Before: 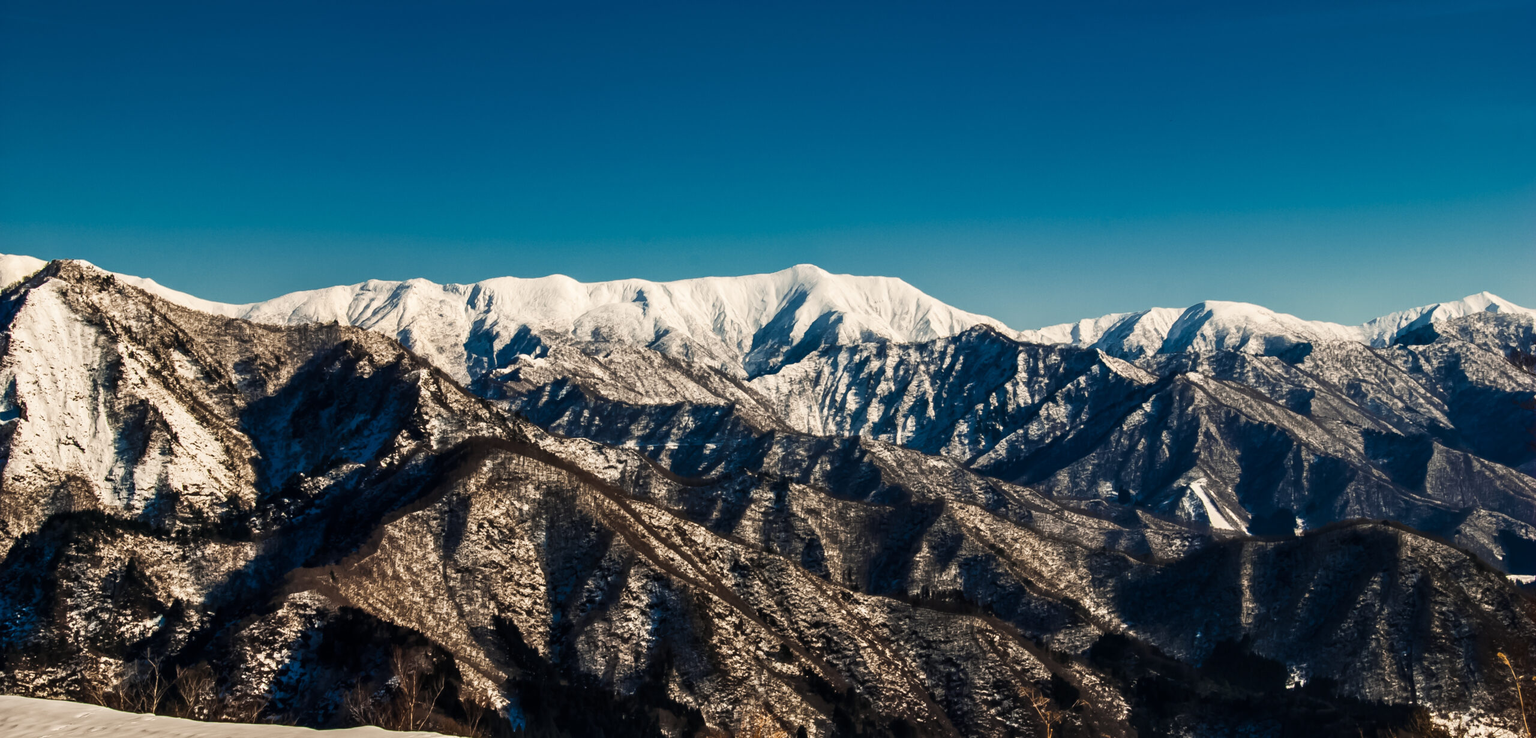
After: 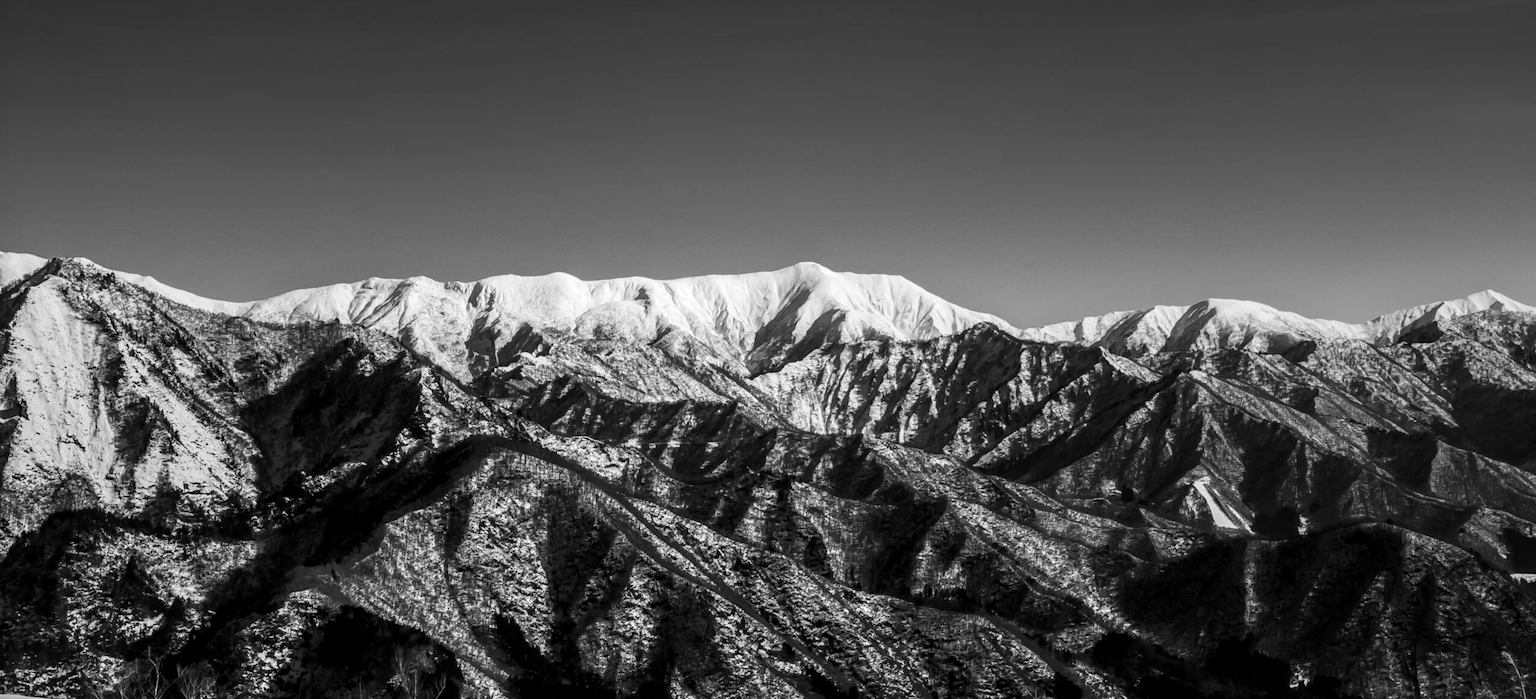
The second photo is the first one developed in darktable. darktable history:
shadows and highlights: shadows -24.28, highlights 49.77, soften with gaussian
monochrome: a 32, b 64, size 2.3
local contrast: detail 130%
crop: top 0.448%, right 0.264%, bottom 5.045%
vignetting: fall-off start 18.21%, fall-off radius 137.95%, brightness -0.207, center (-0.078, 0.066), width/height ratio 0.62, shape 0.59
